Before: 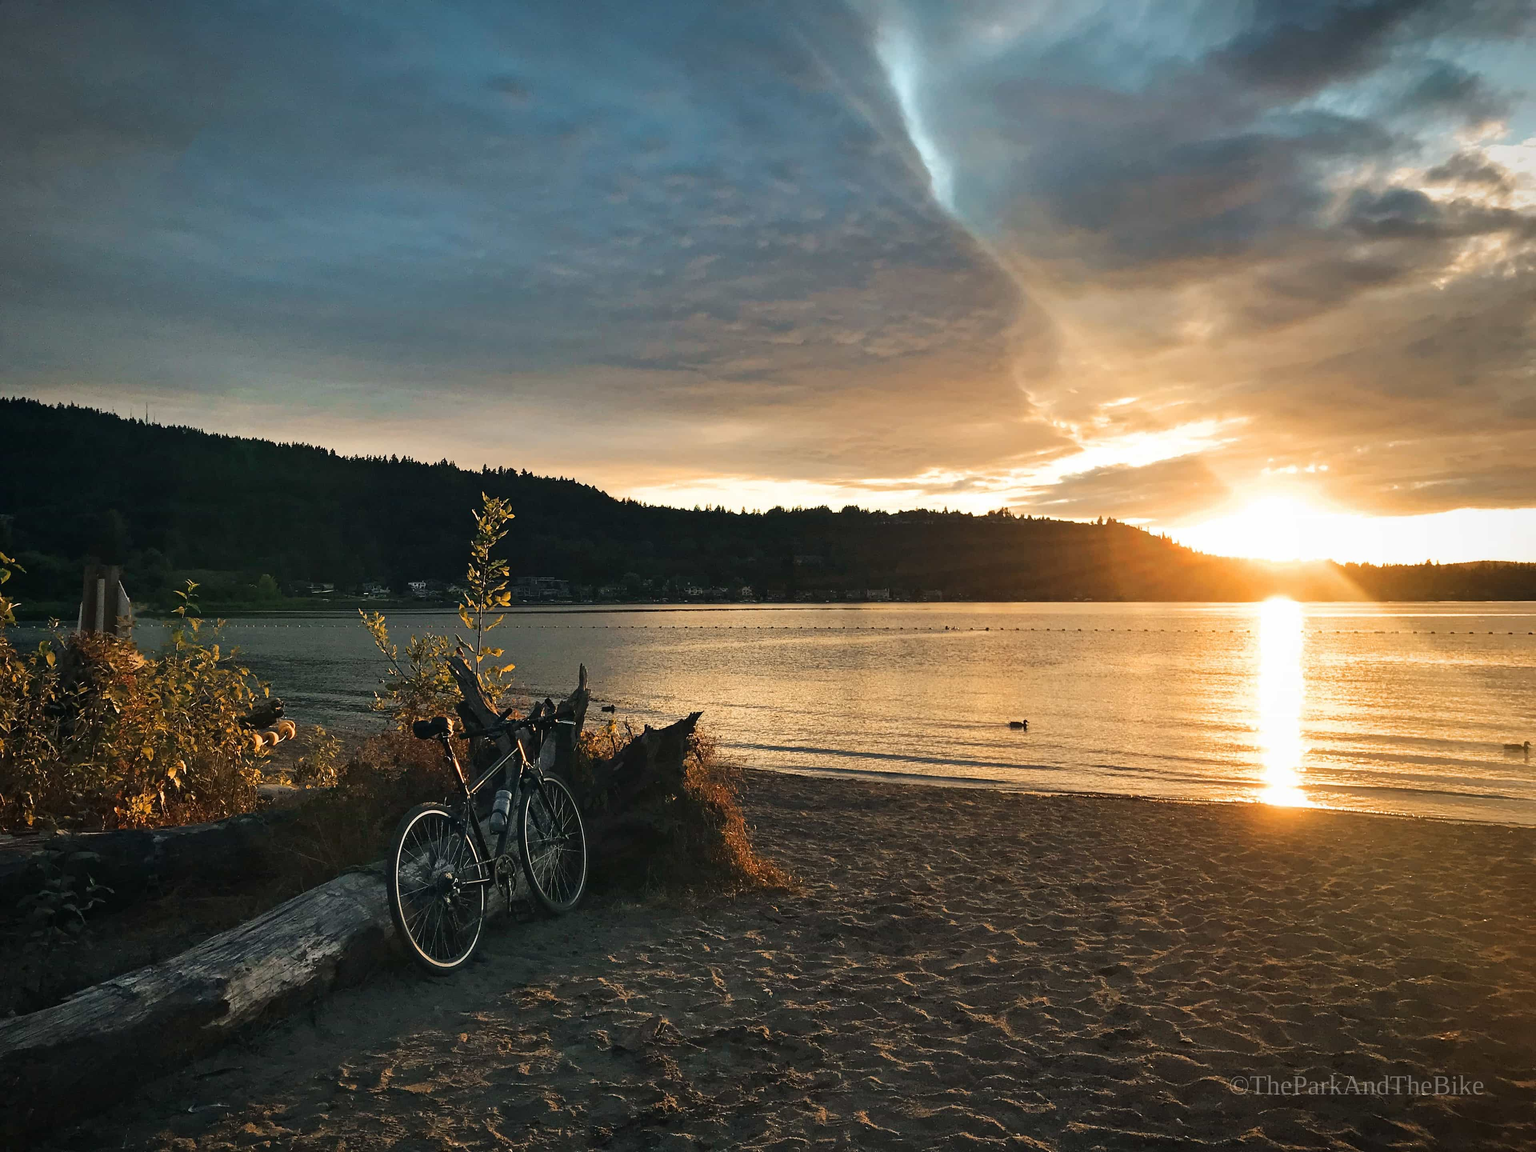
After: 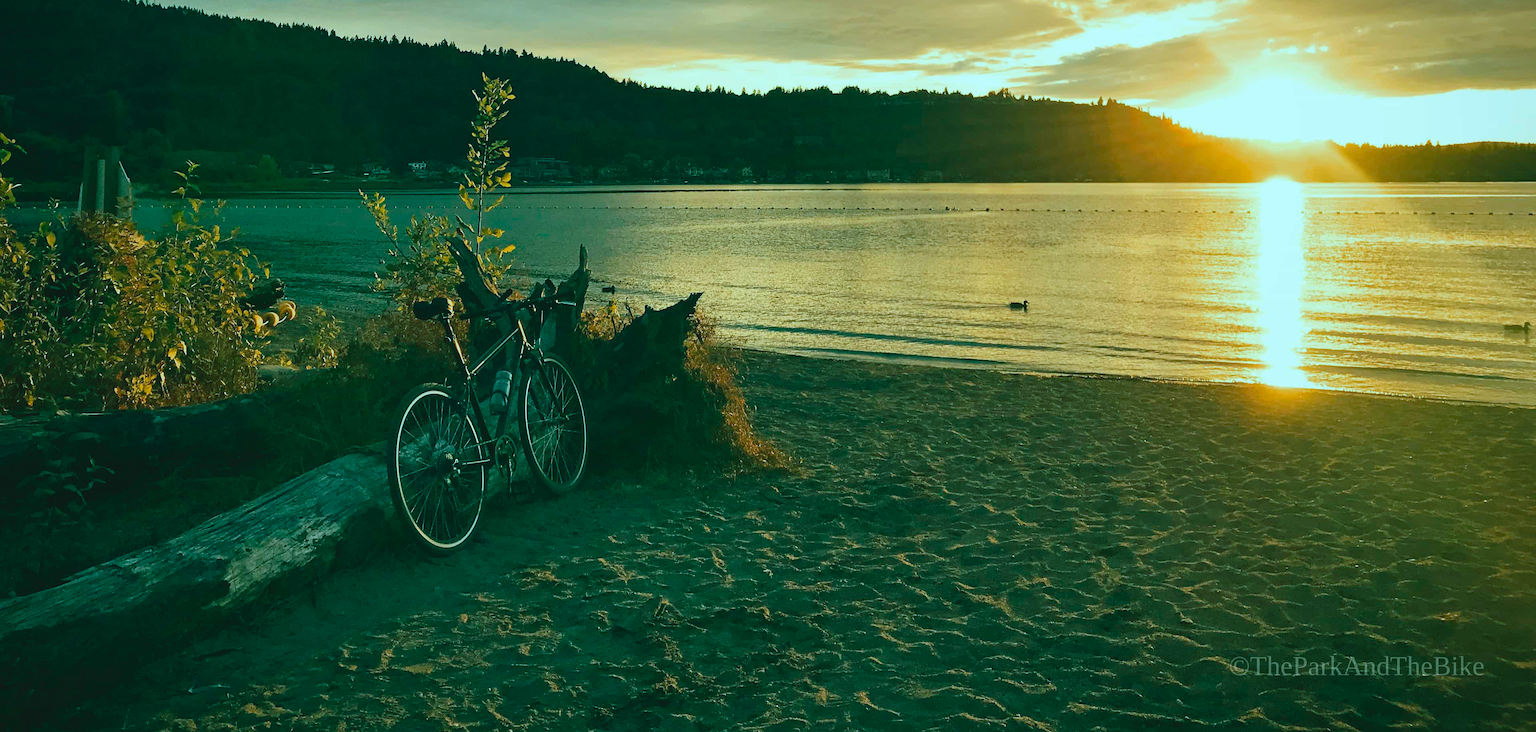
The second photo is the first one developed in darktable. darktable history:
crop and rotate: top 36.435%
color balance rgb: shadows lift › chroma 11.71%, shadows lift › hue 133.46°, power › chroma 2.15%, power › hue 166.83°, highlights gain › chroma 4%, highlights gain › hue 200.2°, perceptual saturation grading › global saturation 18.05%
contrast brightness saturation: contrast -0.11
